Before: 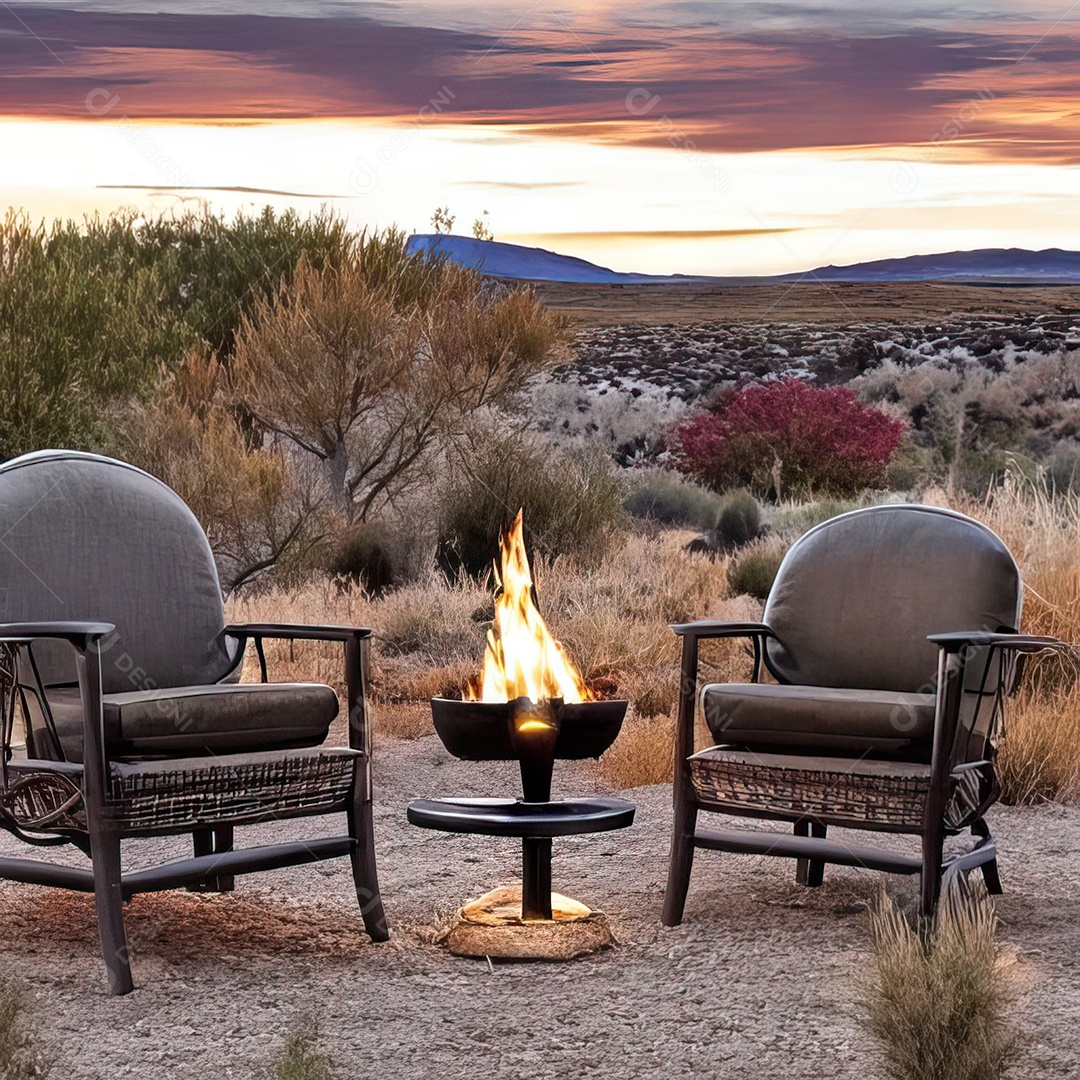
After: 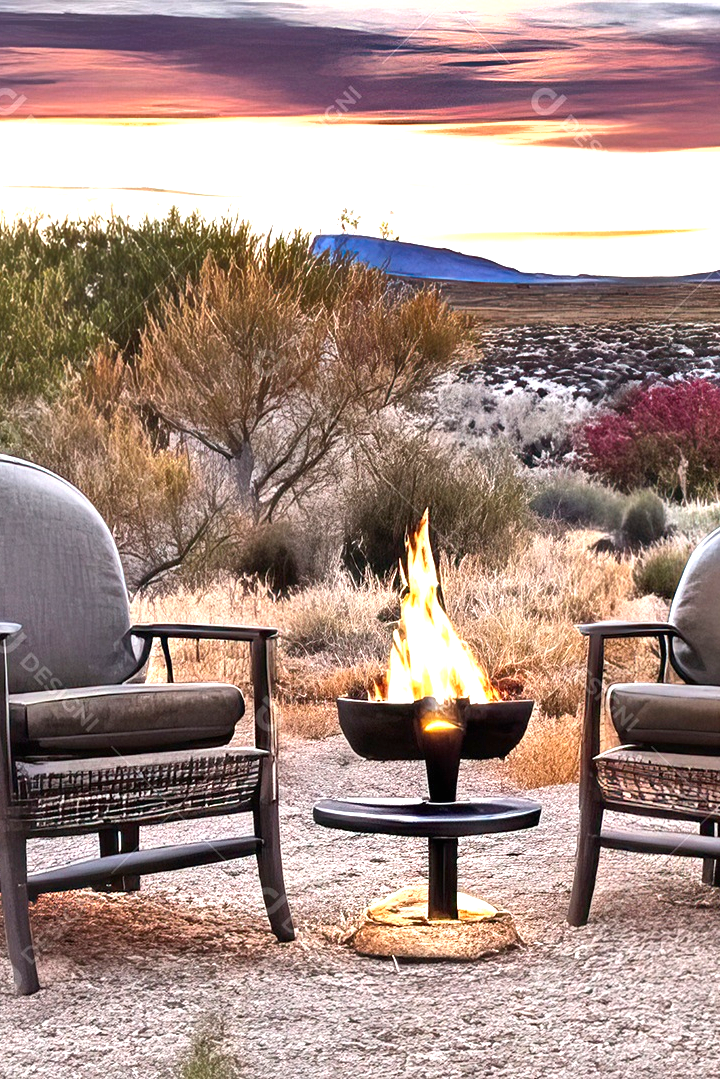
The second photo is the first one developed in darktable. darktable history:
exposure: black level correction 0, exposure 1.199 EV, compensate highlight preservation false
shadows and highlights: radius 336.96, shadows 28.44, soften with gaussian
crop and rotate: left 8.793%, right 24.527%
